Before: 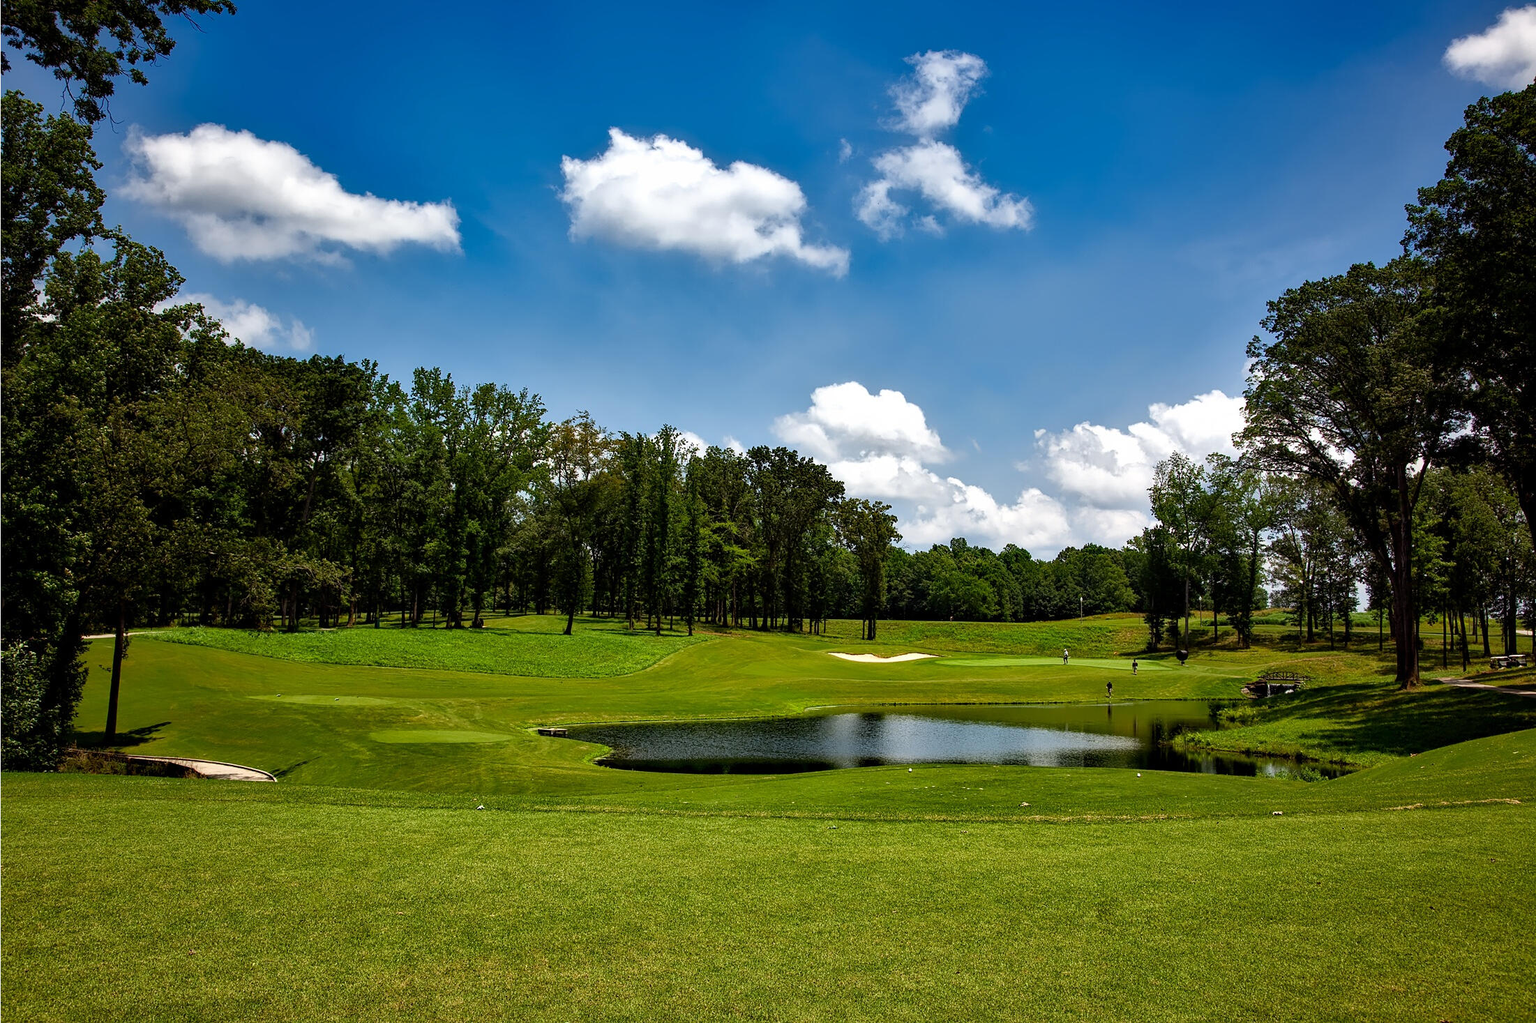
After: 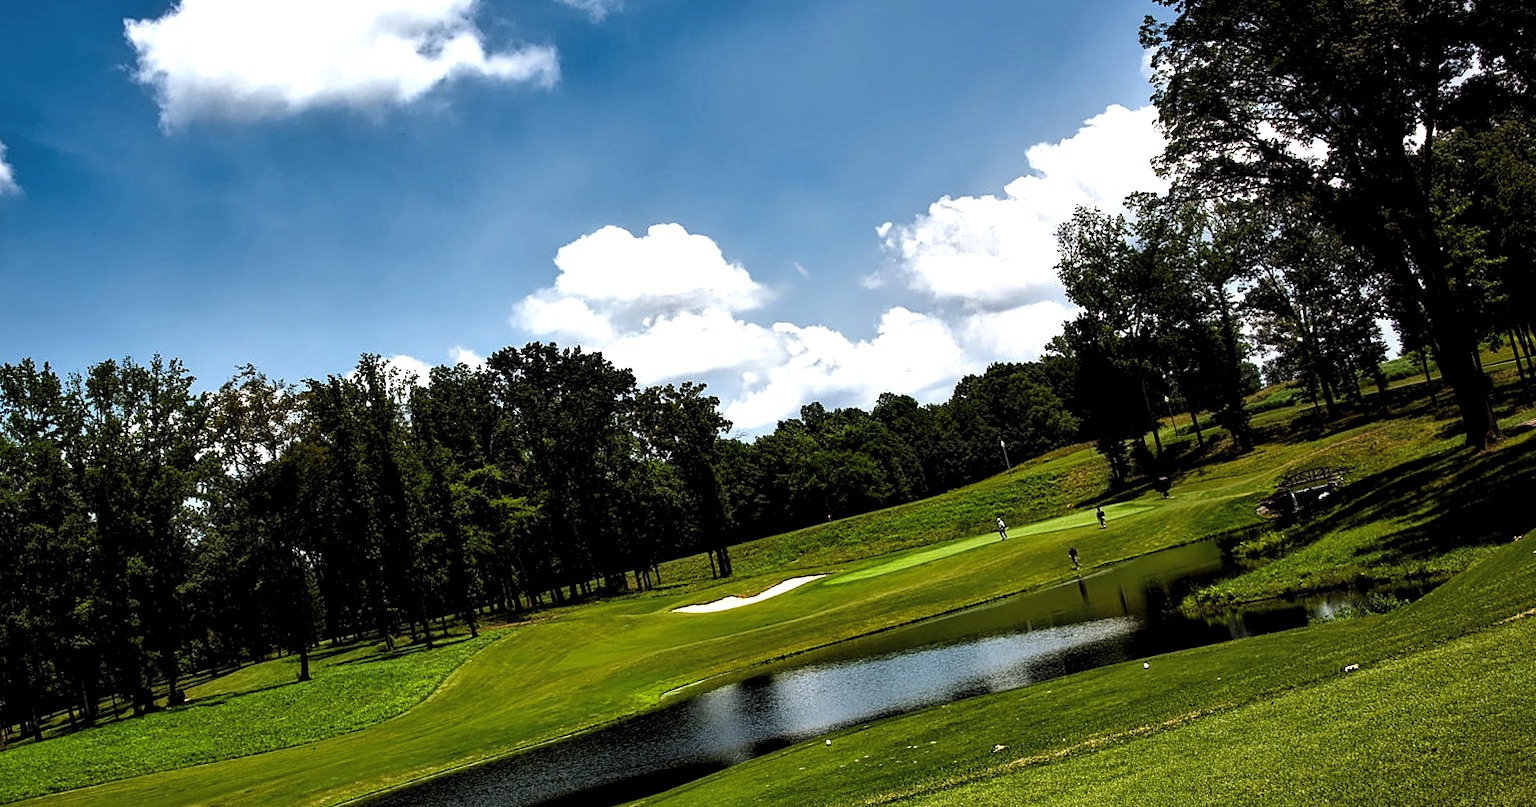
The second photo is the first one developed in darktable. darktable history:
rotate and perspective: rotation -14.8°, crop left 0.1, crop right 0.903, crop top 0.25, crop bottom 0.748
crop: left 23.095%, top 5.827%, bottom 11.854%
levels: levels [0.129, 0.519, 0.867]
